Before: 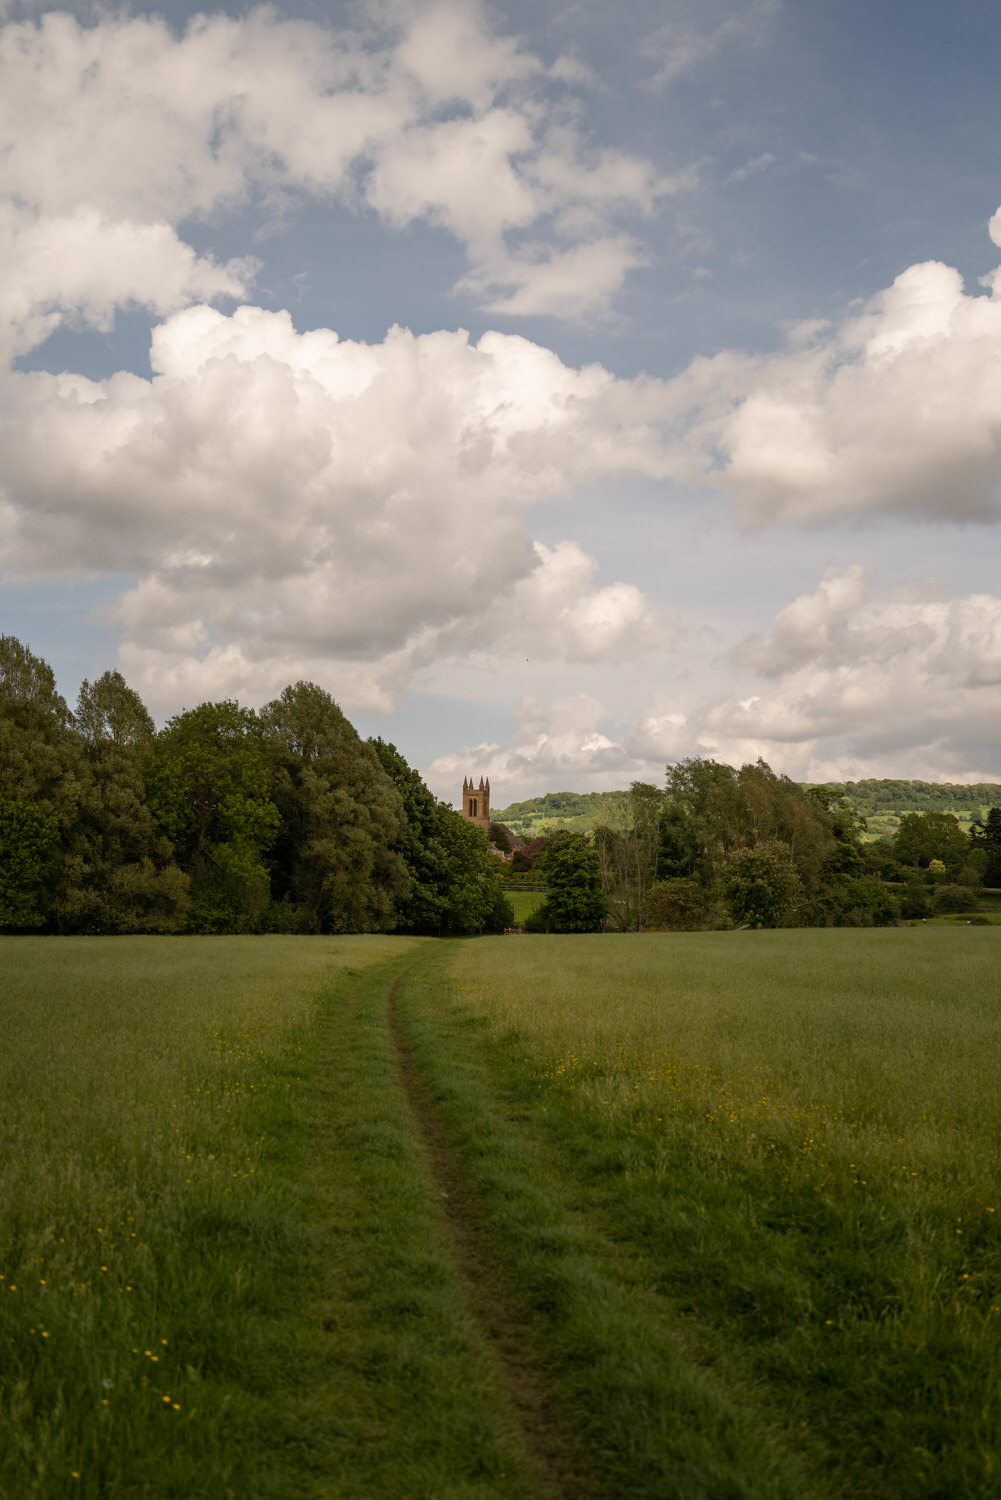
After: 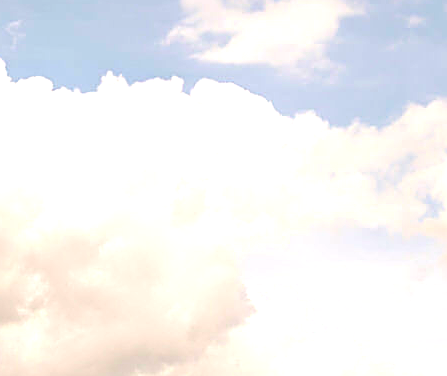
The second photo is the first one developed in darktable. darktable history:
color balance rgb: perceptual saturation grading › global saturation 30%, global vibrance 20%
crop: left 28.64%, top 16.832%, right 26.637%, bottom 58.055%
exposure: black level correction 0, exposure 1 EV, compensate exposure bias true, compensate highlight preservation false
sharpen: on, module defaults
